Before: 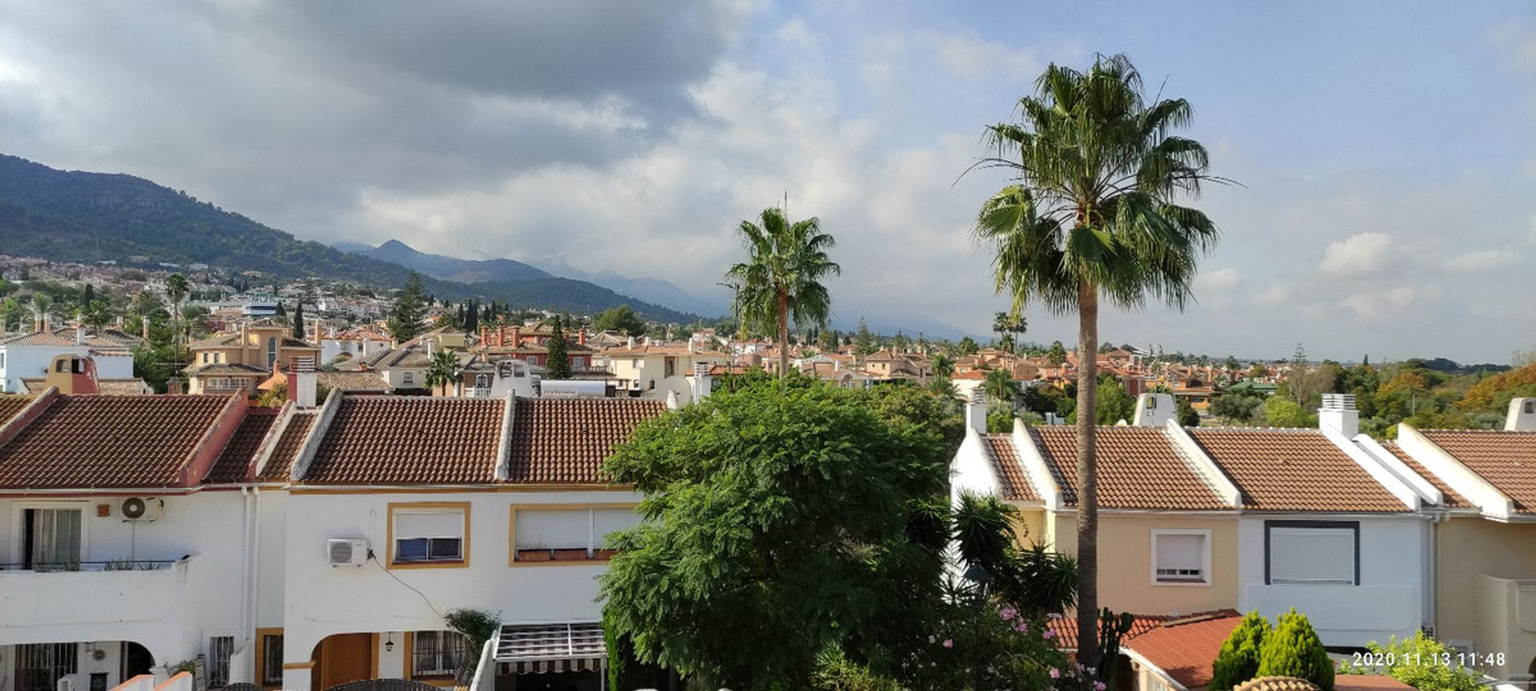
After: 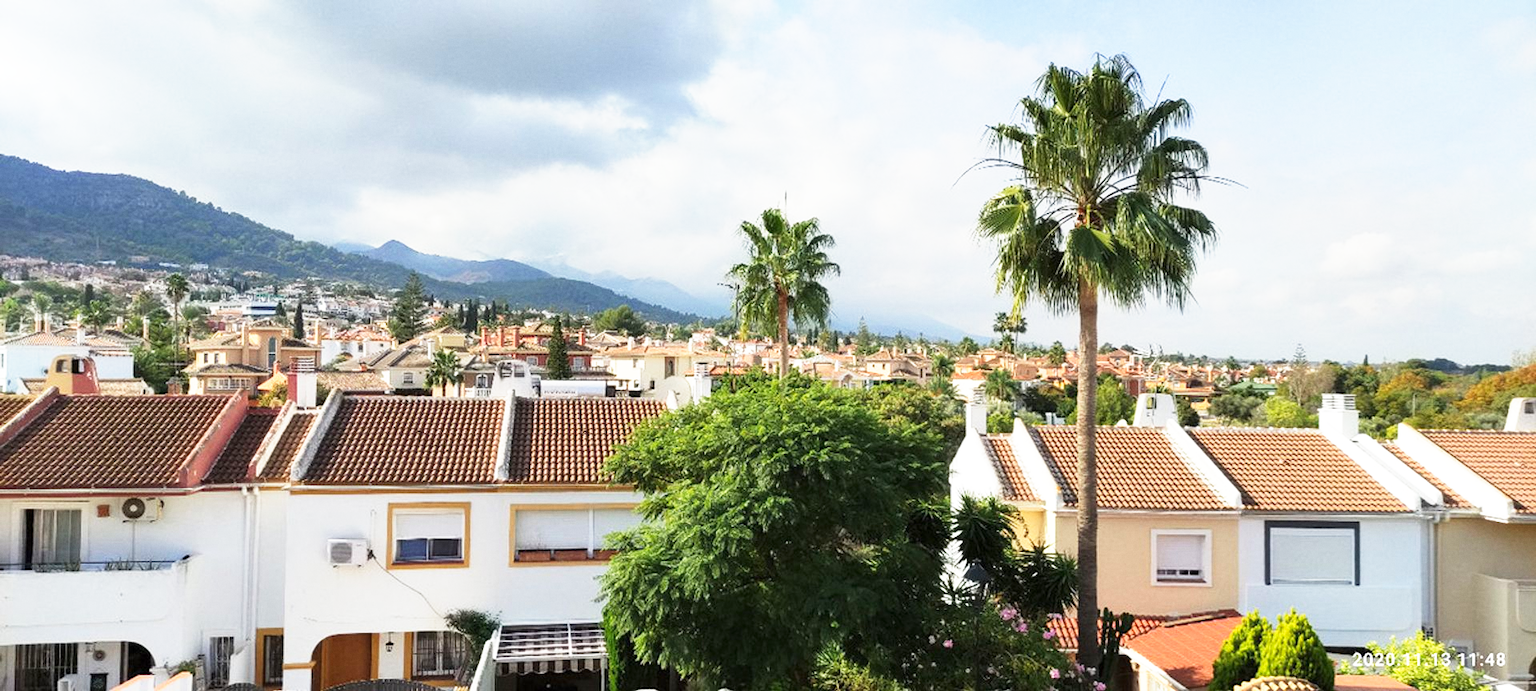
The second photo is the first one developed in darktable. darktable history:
grain: coarseness 14.57 ISO, strength 8.8%
base curve: curves: ch0 [(0, 0) (0.495, 0.917) (1, 1)], preserve colors none
